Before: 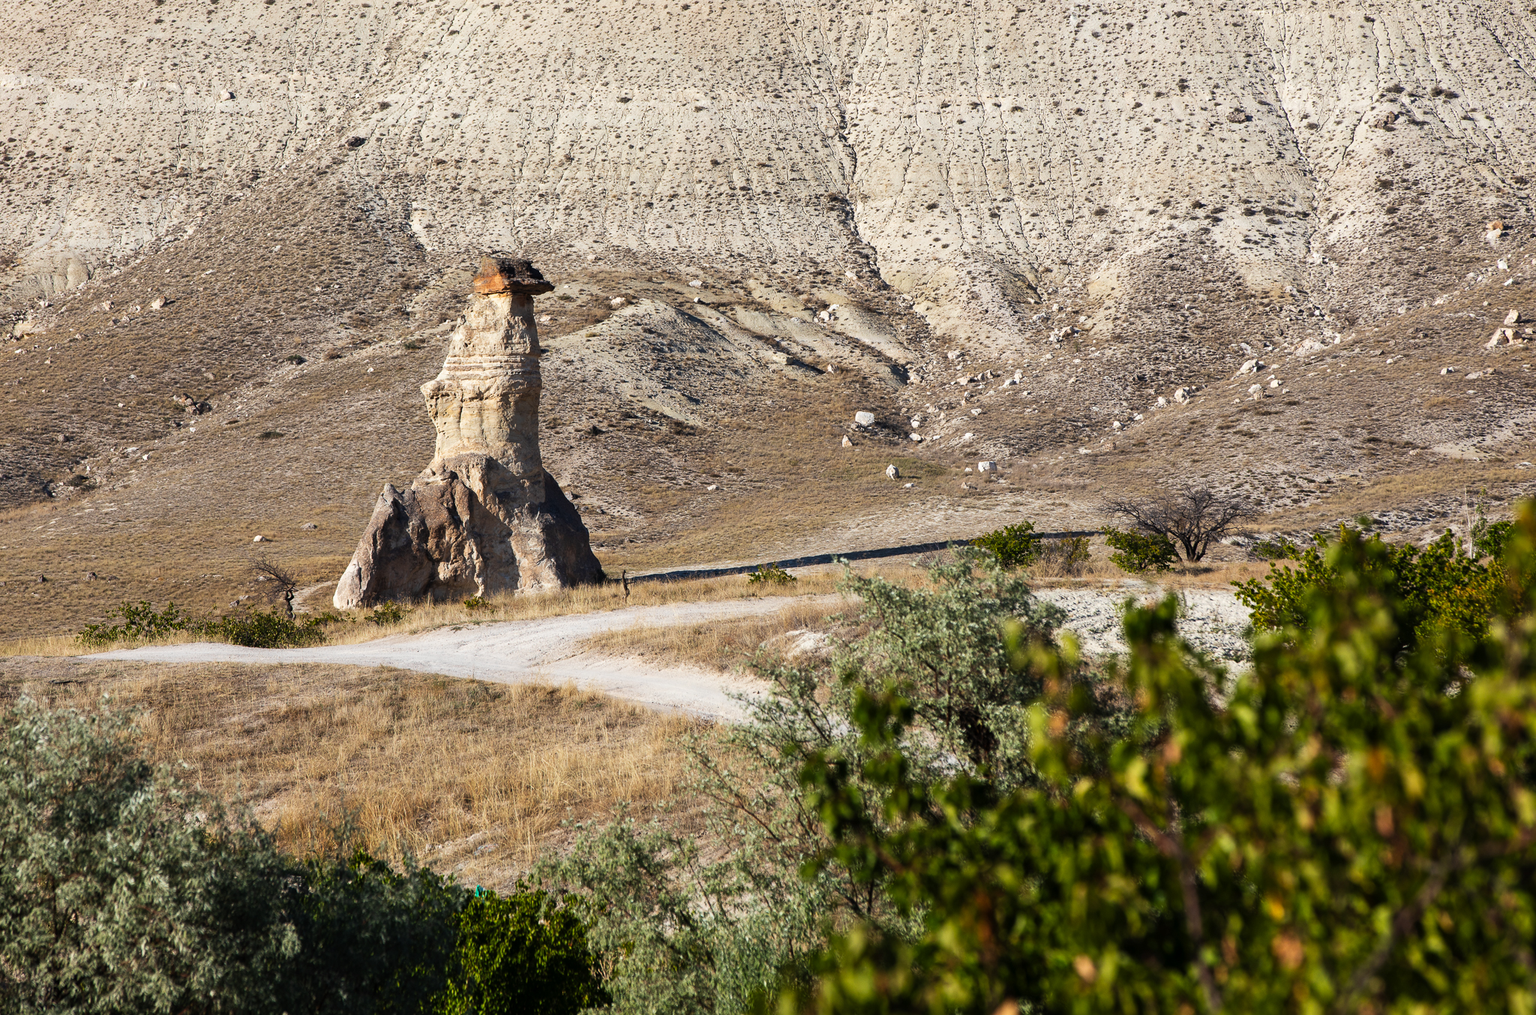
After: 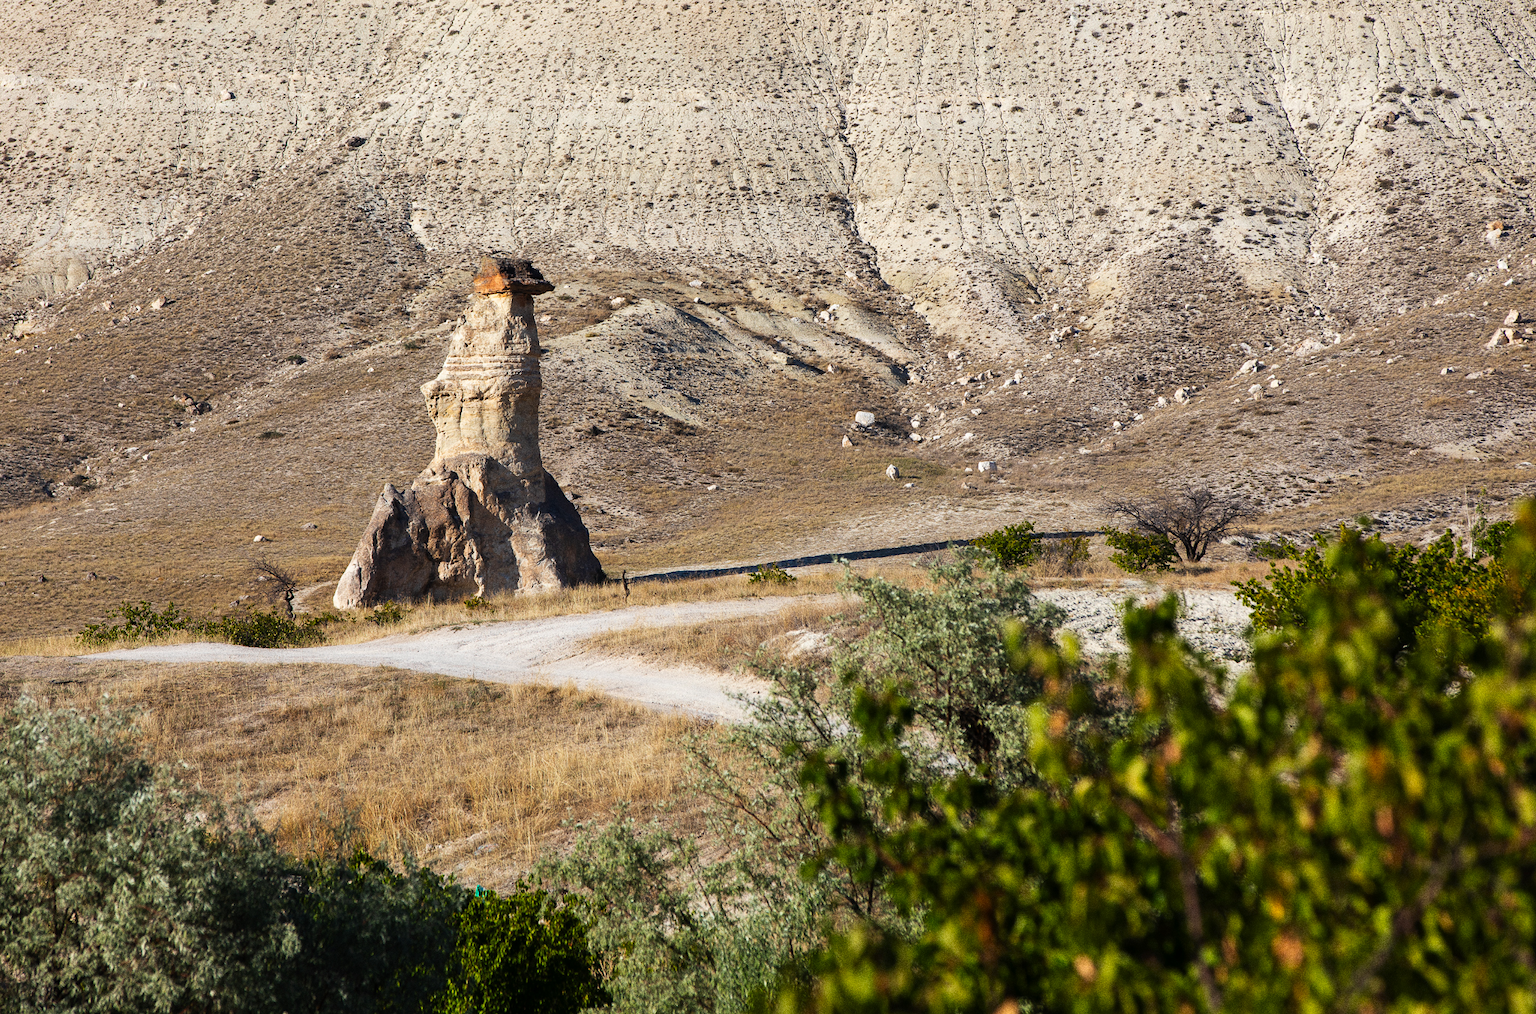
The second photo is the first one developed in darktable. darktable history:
grain: coarseness 0.09 ISO, strength 40%
color contrast: green-magenta contrast 1.1, blue-yellow contrast 1.1, unbound 0
